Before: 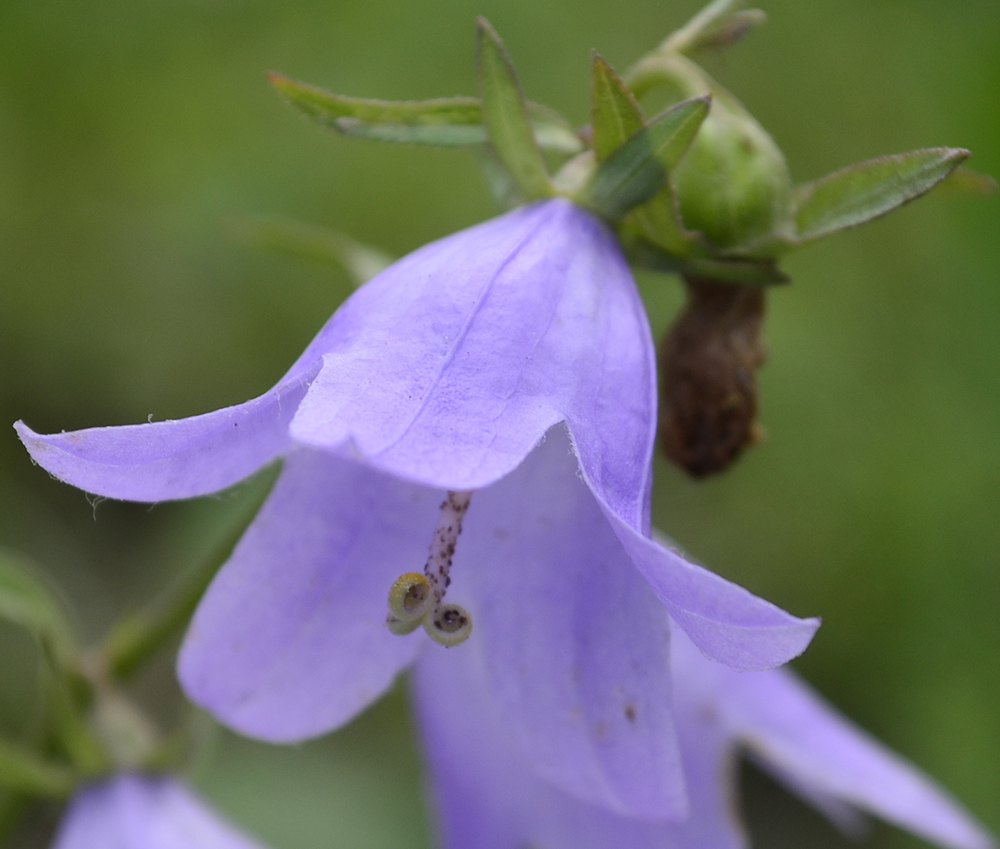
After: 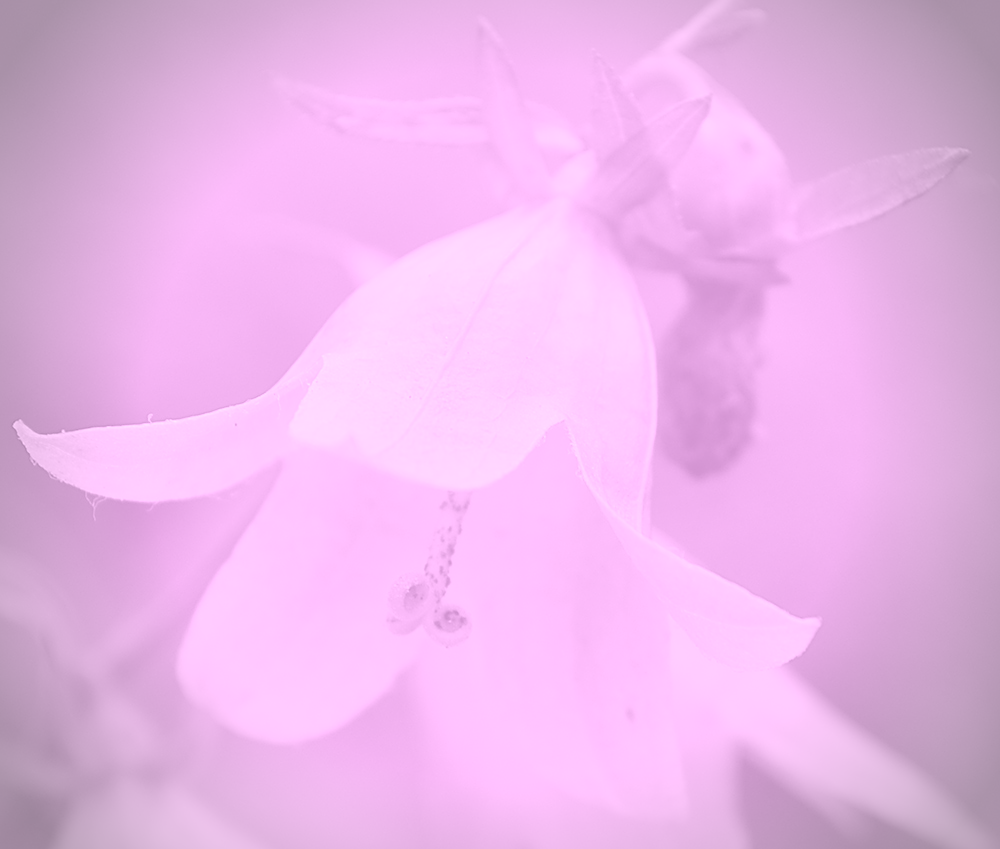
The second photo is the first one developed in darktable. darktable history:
exposure: compensate exposure bias true, compensate highlight preservation false
sharpen: on, module defaults
vignetting: fall-off start 71.74%
levels: levels [0, 0.478, 1]
colorize: hue 331.2°, saturation 75%, source mix 30.28%, lightness 70.52%, version 1
